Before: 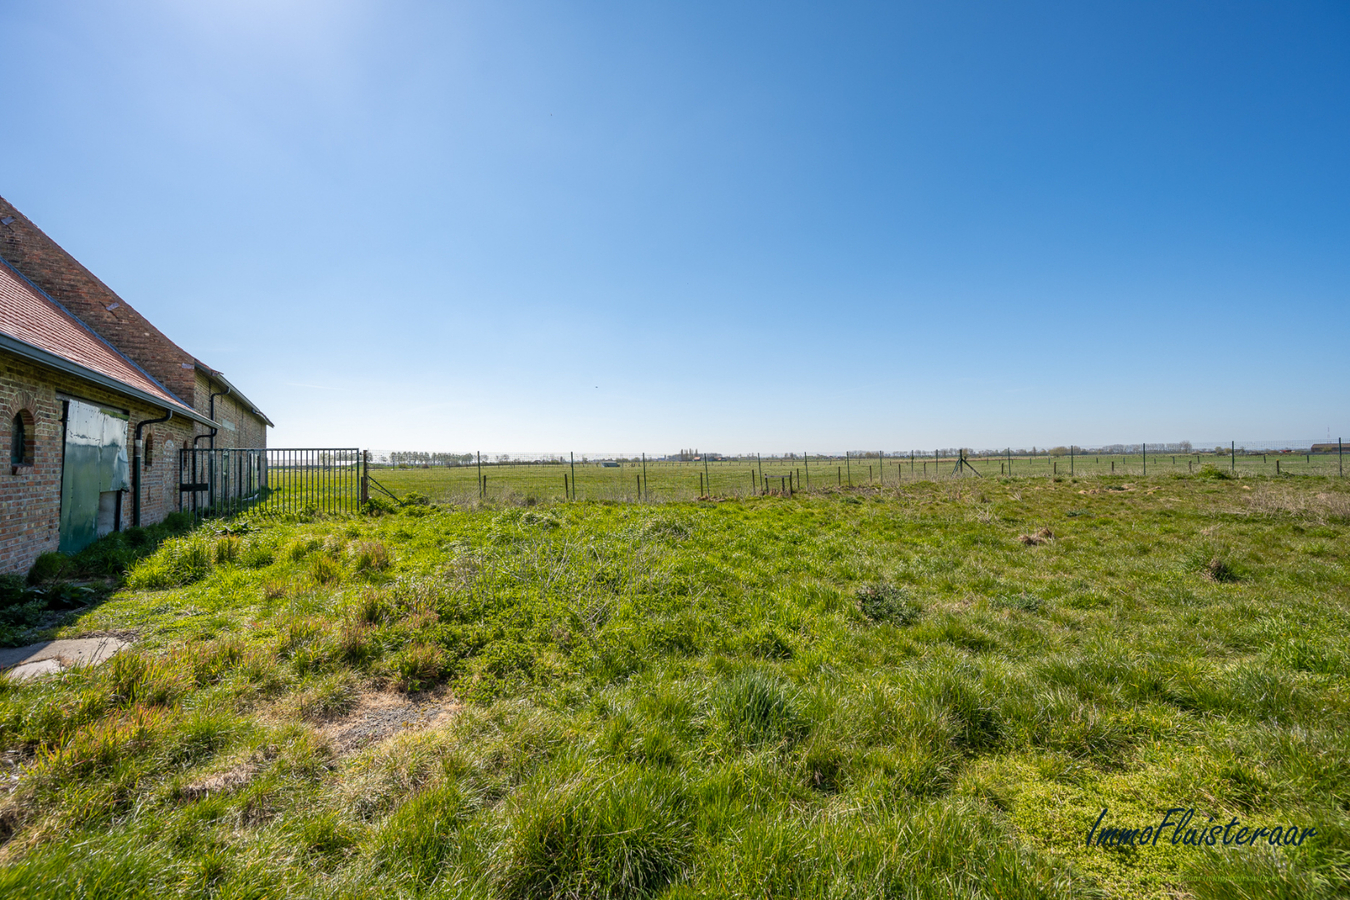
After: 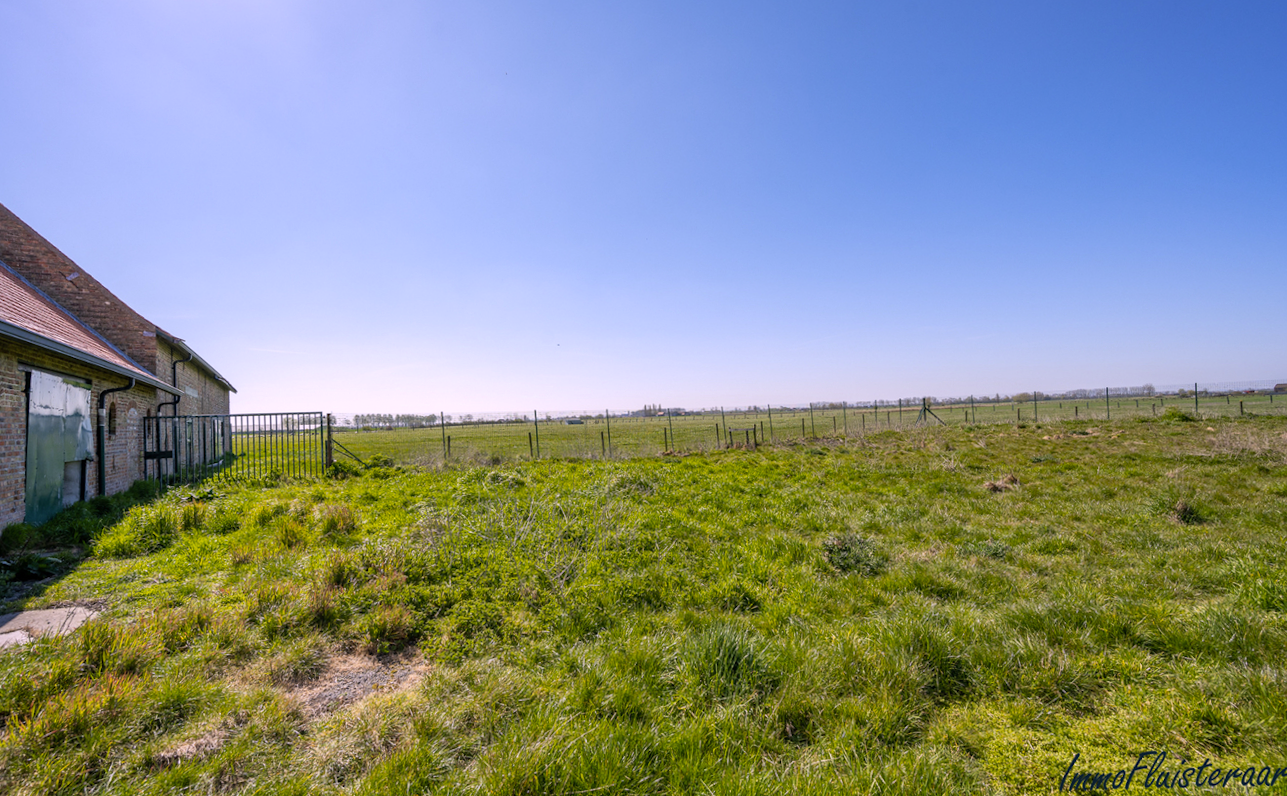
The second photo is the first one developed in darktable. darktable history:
tone equalizer: on, module defaults
crop: left 1.964%, top 3.251%, right 1.122%, bottom 4.933%
white balance: red 0.924, blue 1.095
rotate and perspective: rotation -1.42°, crop left 0.016, crop right 0.984, crop top 0.035, crop bottom 0.965
color correction: highlights a* 12.23, highlights b* 5.41
